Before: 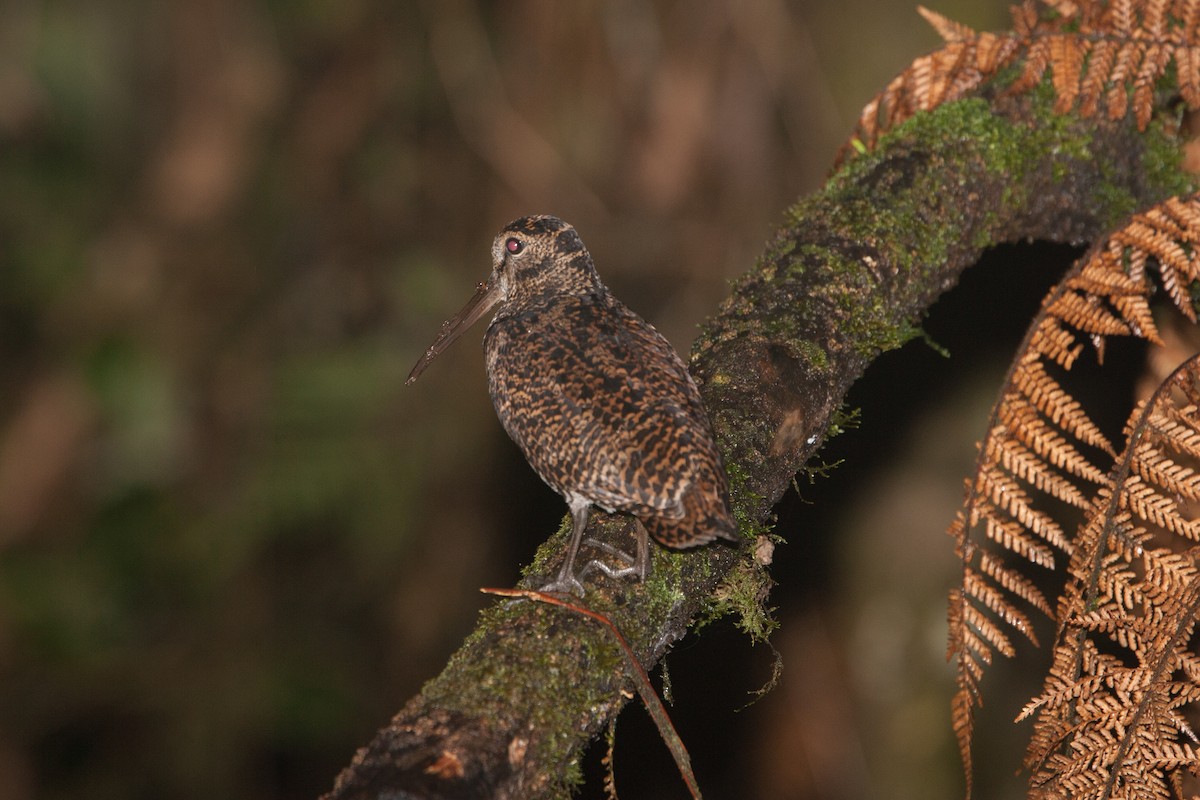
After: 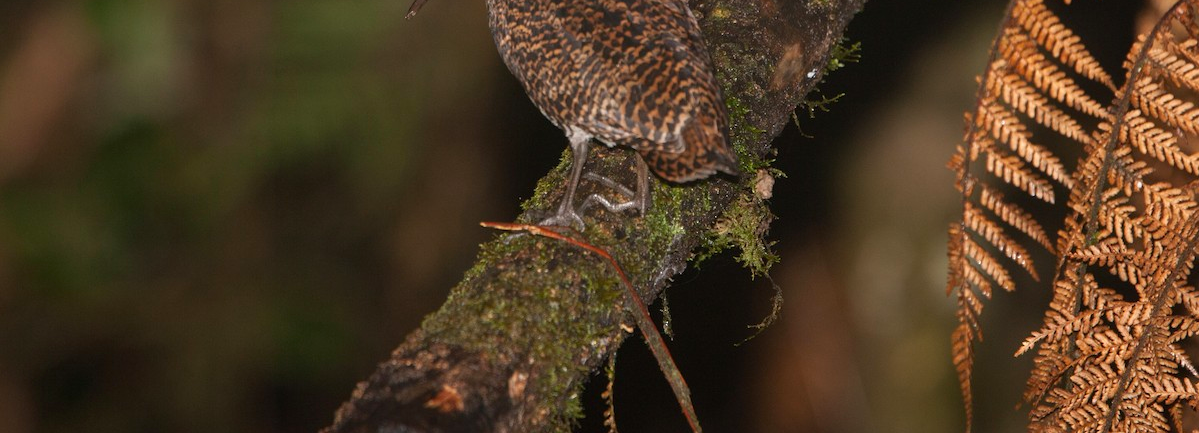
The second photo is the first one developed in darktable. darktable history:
crop and rotate: top 45.785%, right 0.028%
contrast brightness saturation: contrast 0.039, saturation 0.159
